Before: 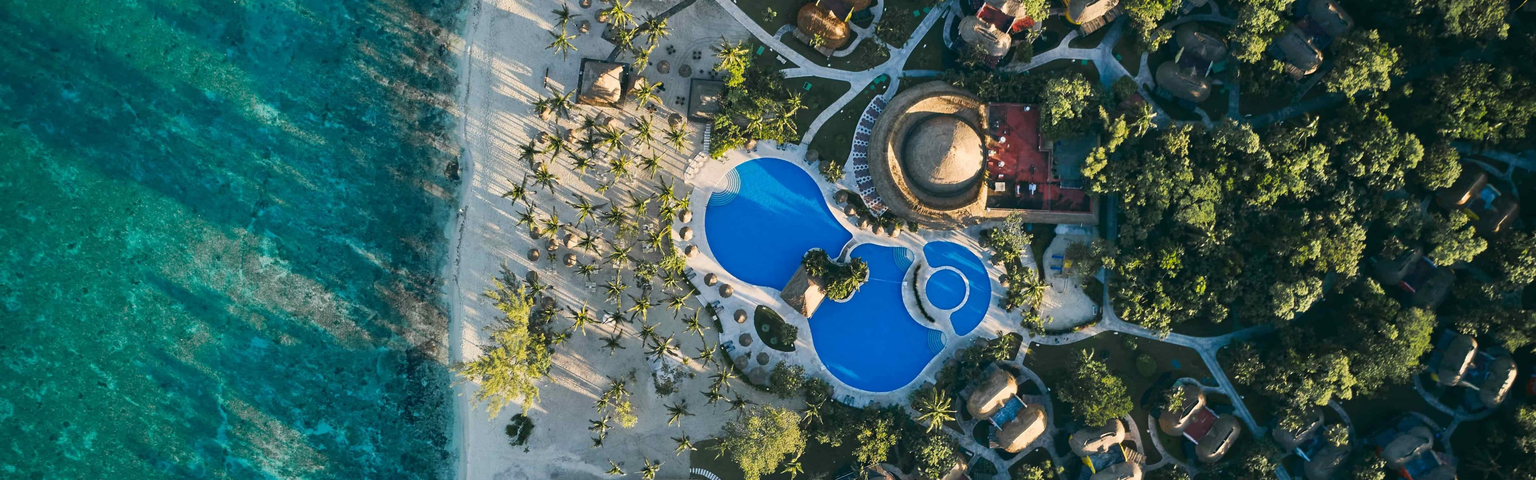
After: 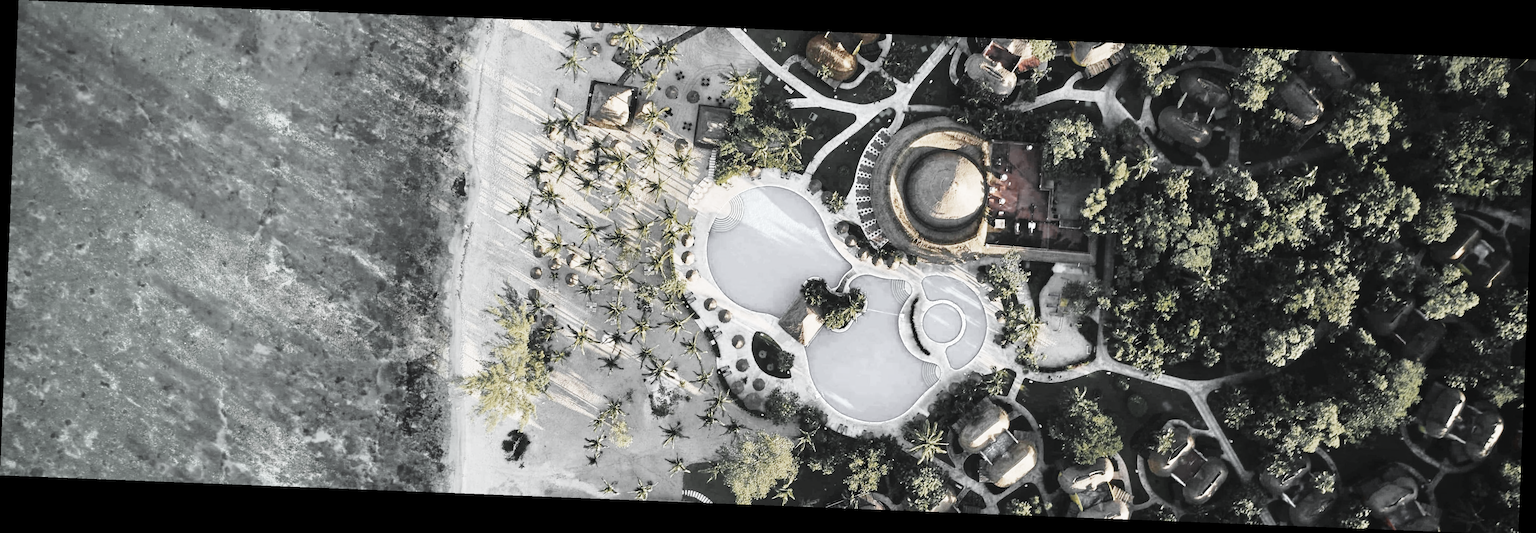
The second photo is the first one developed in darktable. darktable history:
crop and rotate: angle -2.25°
base curve: curves: ch0 [(0, 0) (0.028, 0.03) (0.121, 0.232) (0.46, 0.748) (0.859, 0.968) (1, 1)], preserve colors none
color zones: curves: ch0 [(0, 0.613) (0.01, 0.613) (0.245, 0.448) (0.498, 0.529) (0.642, 0.665) (0.879, 0.777) (0.99, 0.613)]; ch1 [(0, 0.035) (0.121, 0.189) (0.259, 0.197) (0.415, 0.061) (0.589, 0.022) (0.732, 0.022) (0.857, 0.026) (0.991, 0.053)]
